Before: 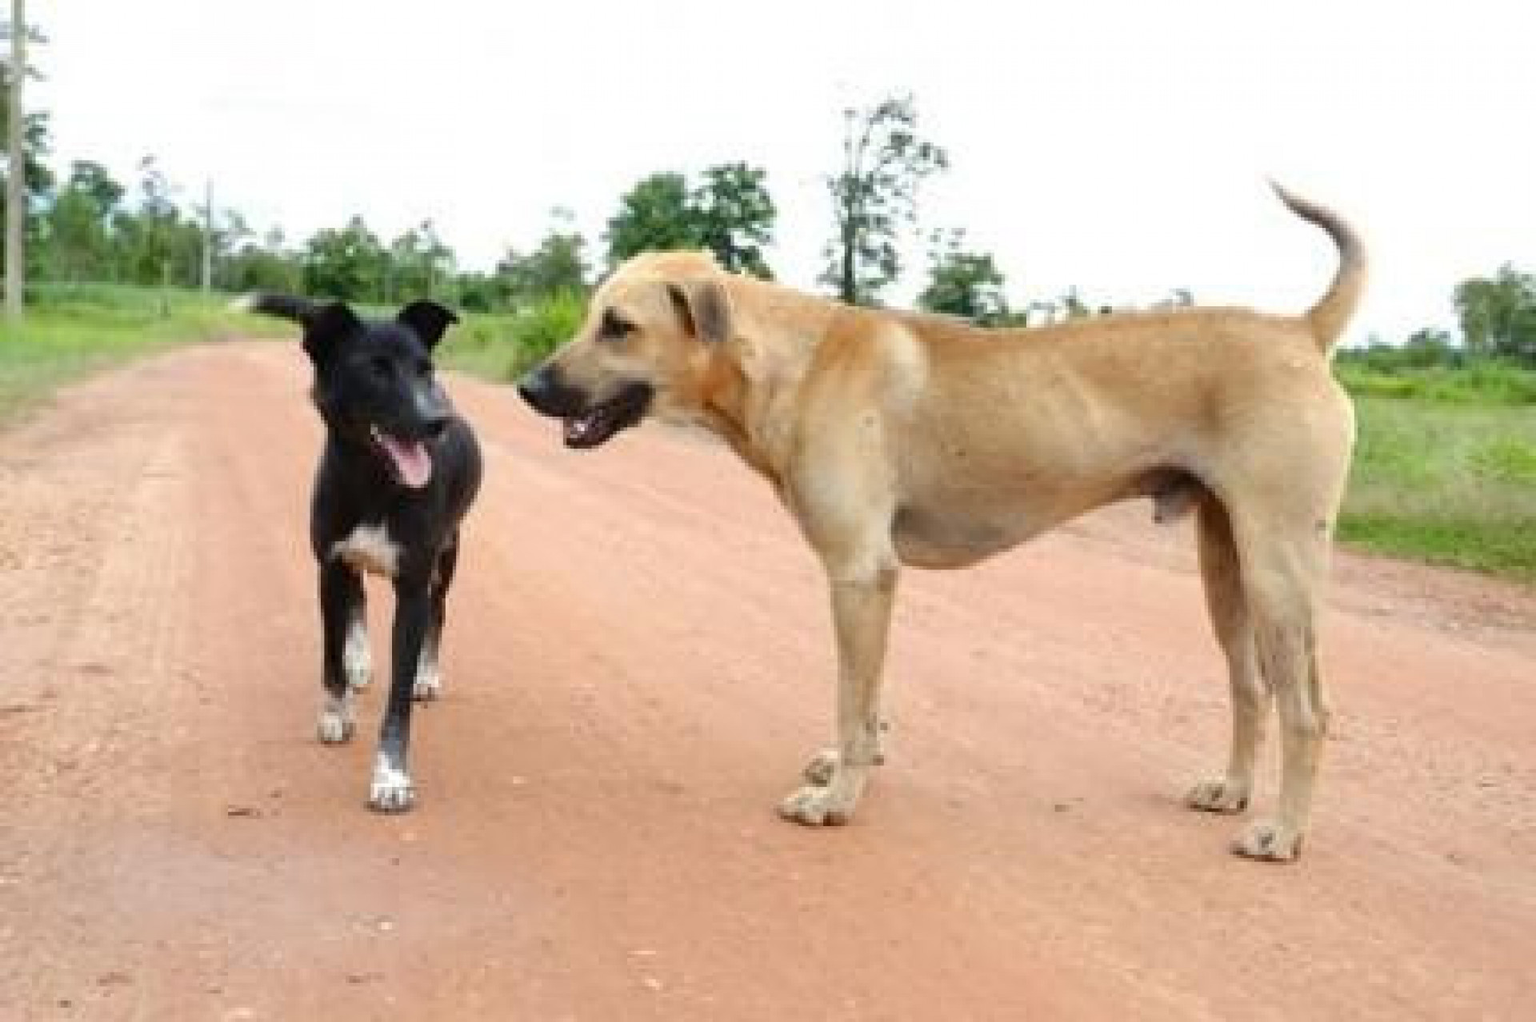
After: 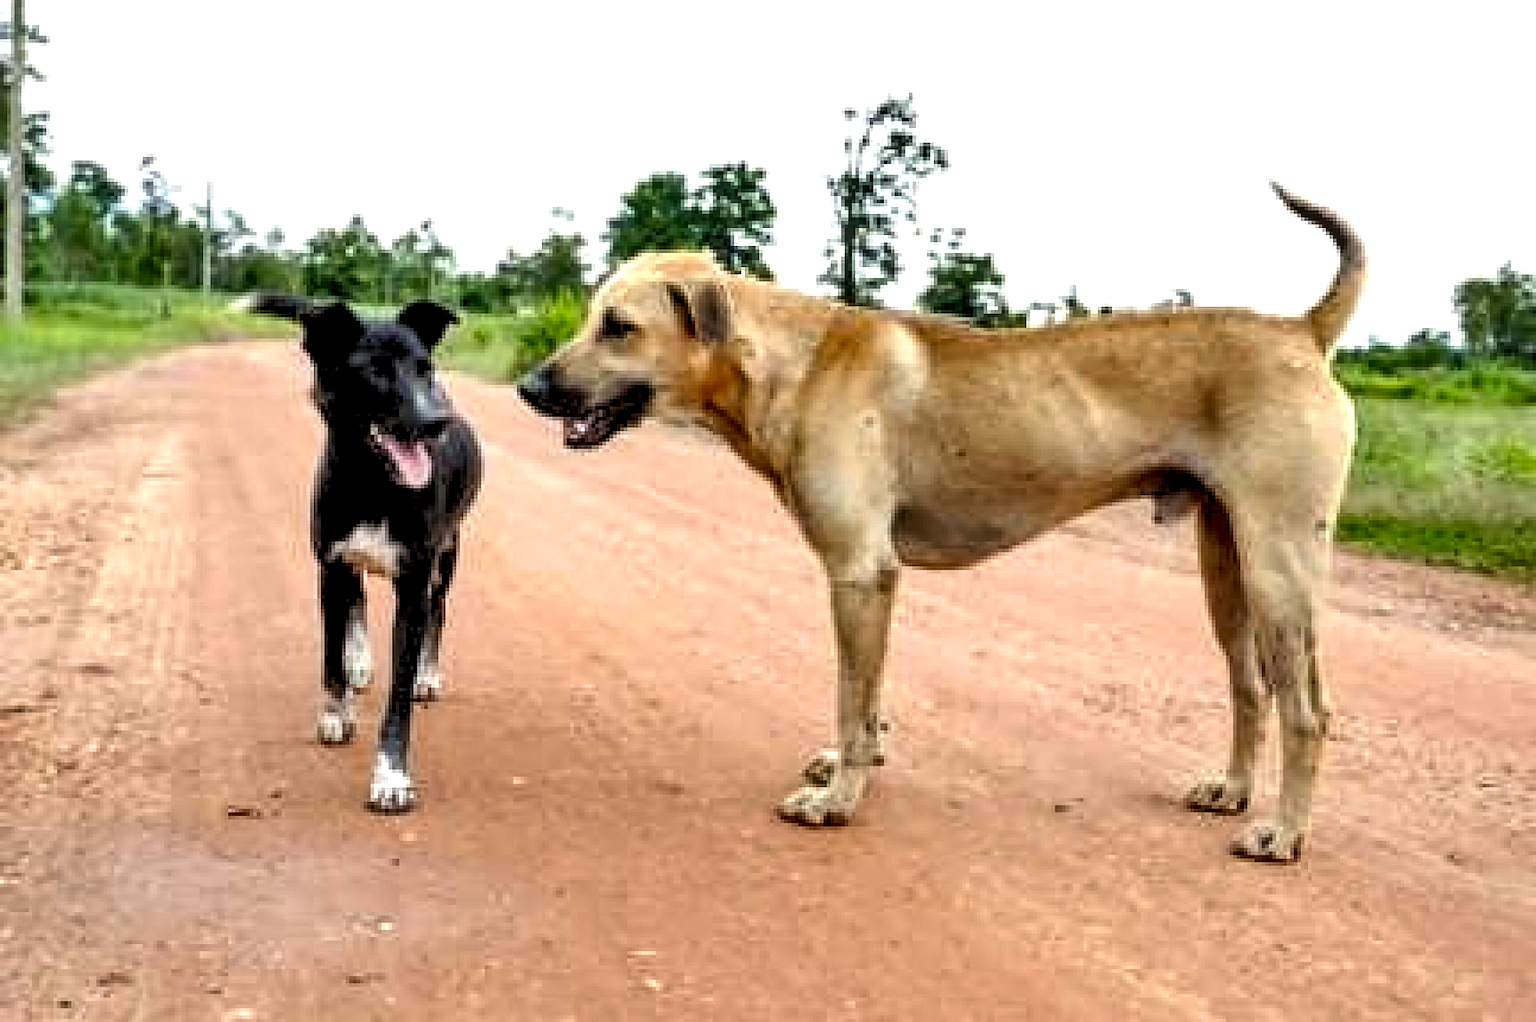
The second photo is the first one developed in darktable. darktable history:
sharpen: radius 1.864, amount 0.398, threshold 1.271
color balance rgb: perceptual saturation grading › global saturation 10%, global vibrance 10%
local contrast: highlights 79%, shadows 56%, detail 175%, midtone range 0.428
shadows and highlights: soften with gaussian
rgb levels: levels [[0.013, 0.434, 0.89], [0, 0.5, 1], [0, 0.5, 1]]
